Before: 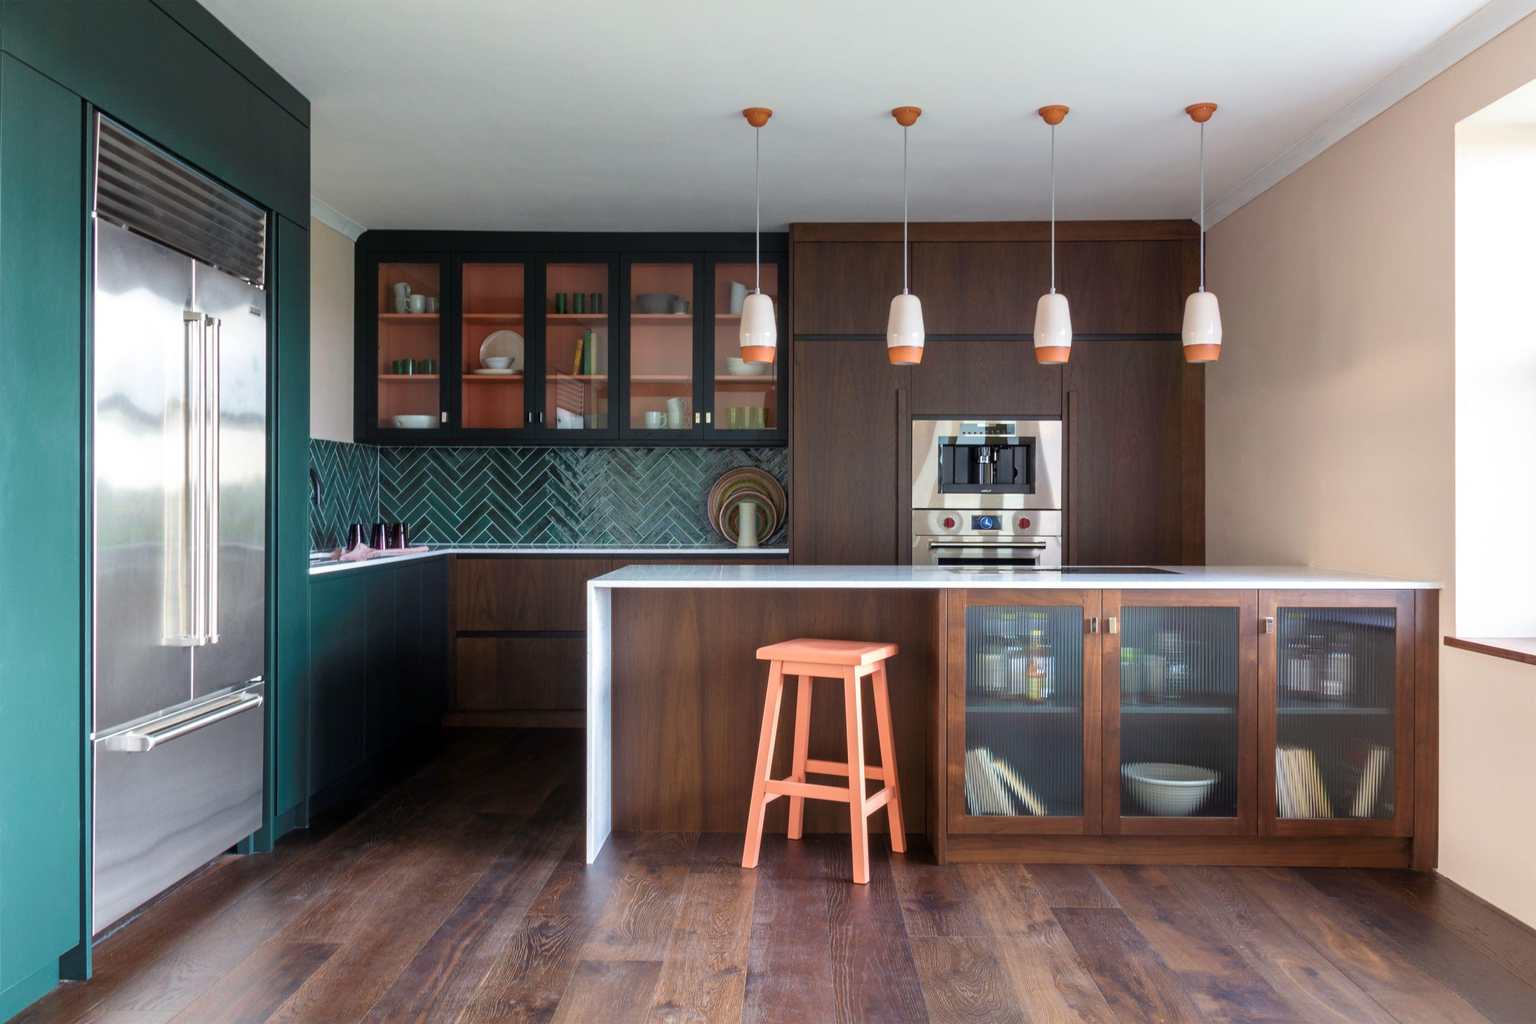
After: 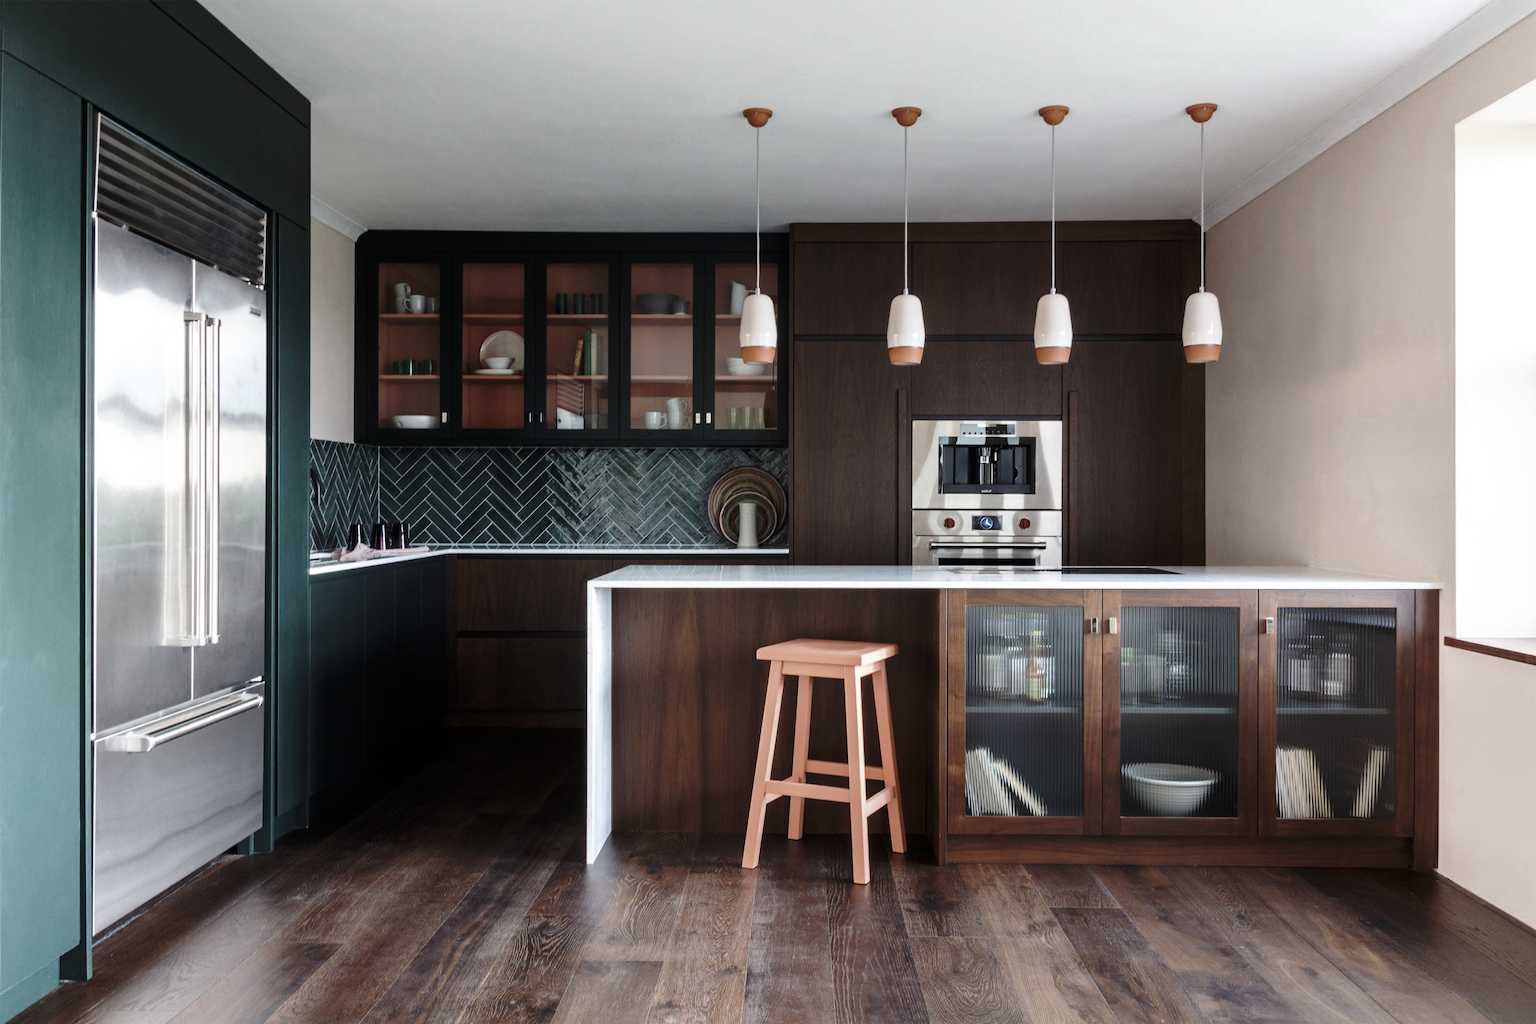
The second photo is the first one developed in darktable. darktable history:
contrast brightness saturation: contrast 0.1, saturation -0.36
color zones: curves: ch0 [(0, 0.5) (0.125, 0.4) (0.25, 0.5) (0.375, 0.4) (0.5, 0.4) (0.625, 0.6) (0.75, 0.6) (0.875, 0.5)]; ch1 [(0, 0.35) (0.125, 0.45) (0.25, 0.35) (0.375, 0.35) (0.5, 0.35) (0.625, 0.35) (0.75, 0.45) (0.875, 0.35)]; ch2 [(0, 0.6) (0.125, 0.5) (0.25, 0.5) (0.375, 0.6) (0.5, 0.6) (0.625, 0.5) (0.75, 0.5) (0.875, 0.5)]
base curve: curves: ch0 [(0, 0) (0.073, 0.04) (0.157, 0.139) (0.492, 0.492) (0.758, 0.758) (1, 1)], preserve colors none
